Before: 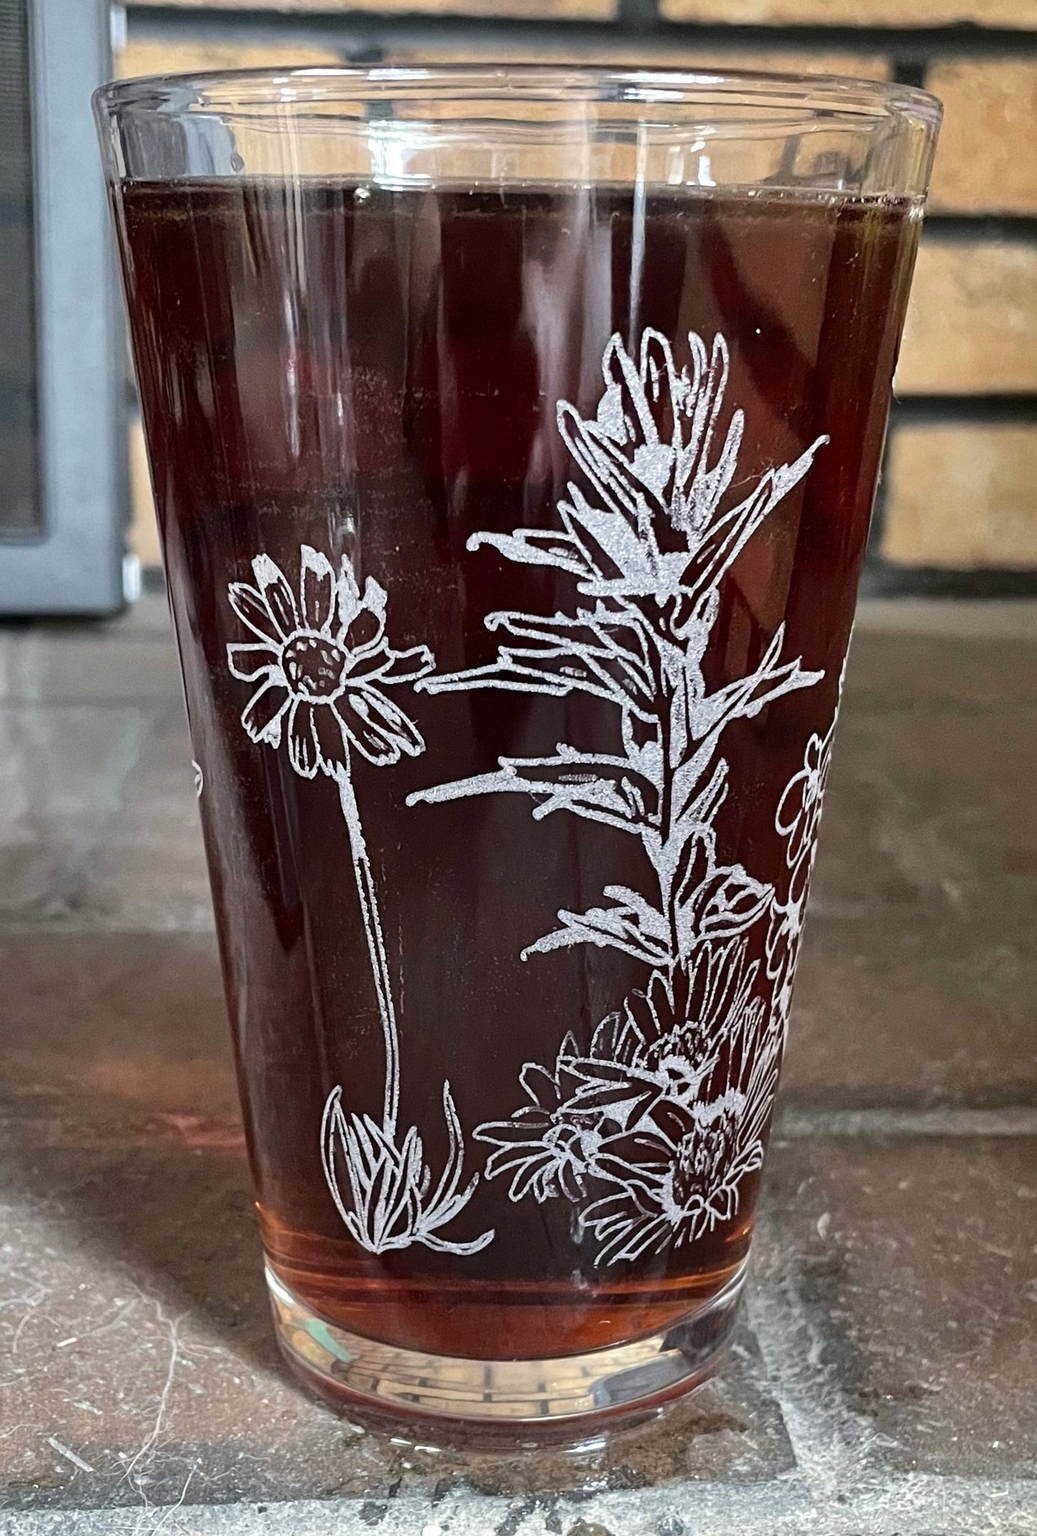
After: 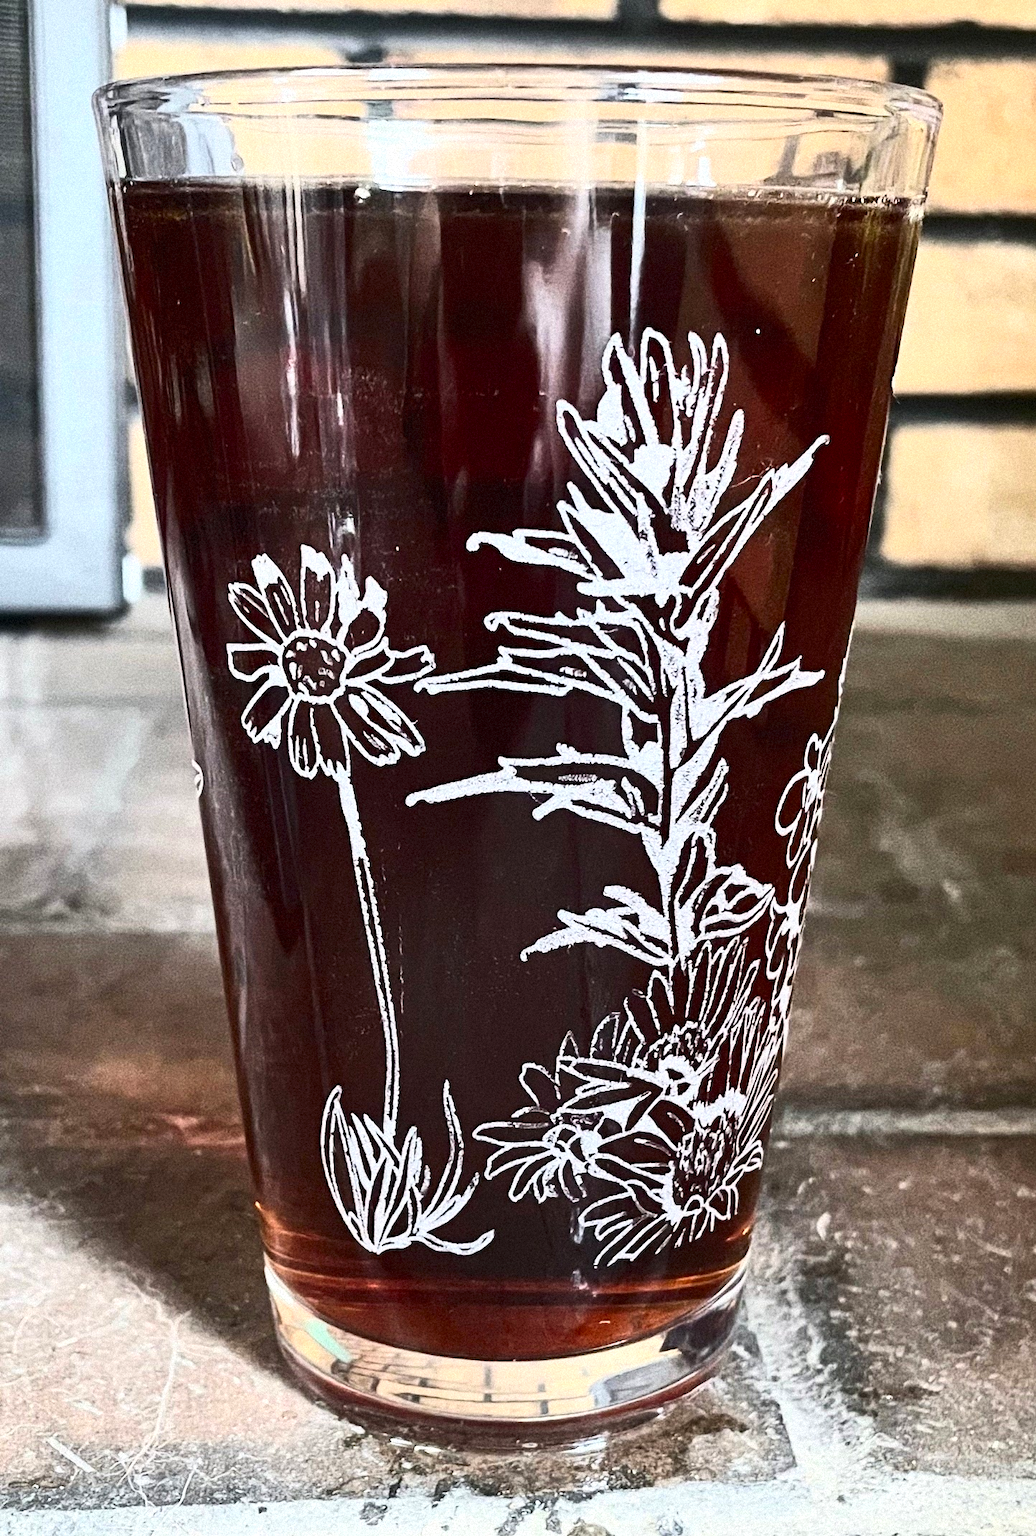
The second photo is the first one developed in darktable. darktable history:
contrast brightness saturation: contrast 0.62, brightness 0.34, saturation 0.14
grain: mid-tones bias 0%
